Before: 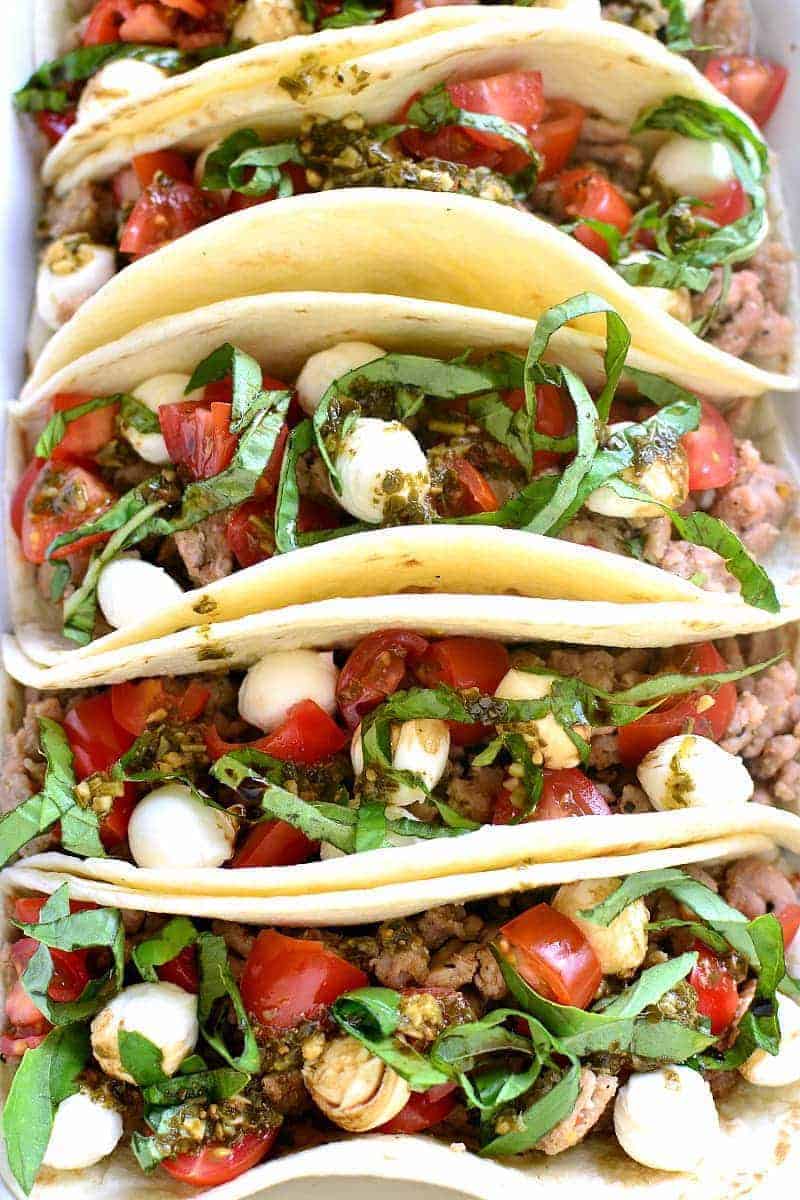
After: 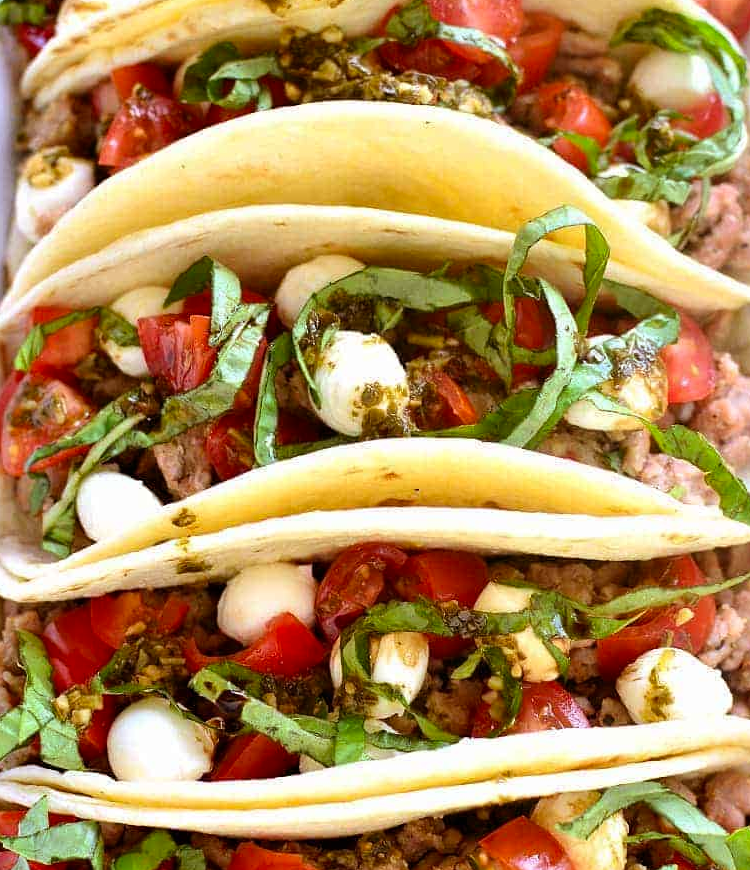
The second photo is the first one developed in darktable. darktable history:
crop: left 2.737%, top 7.287%, right 3.421%, bottom 20.179%
rgb levels: mode RGB, independent channels, levels [[0, 0.5, 1], [0, 0.521, 1], [0, 0.536, 1]]
